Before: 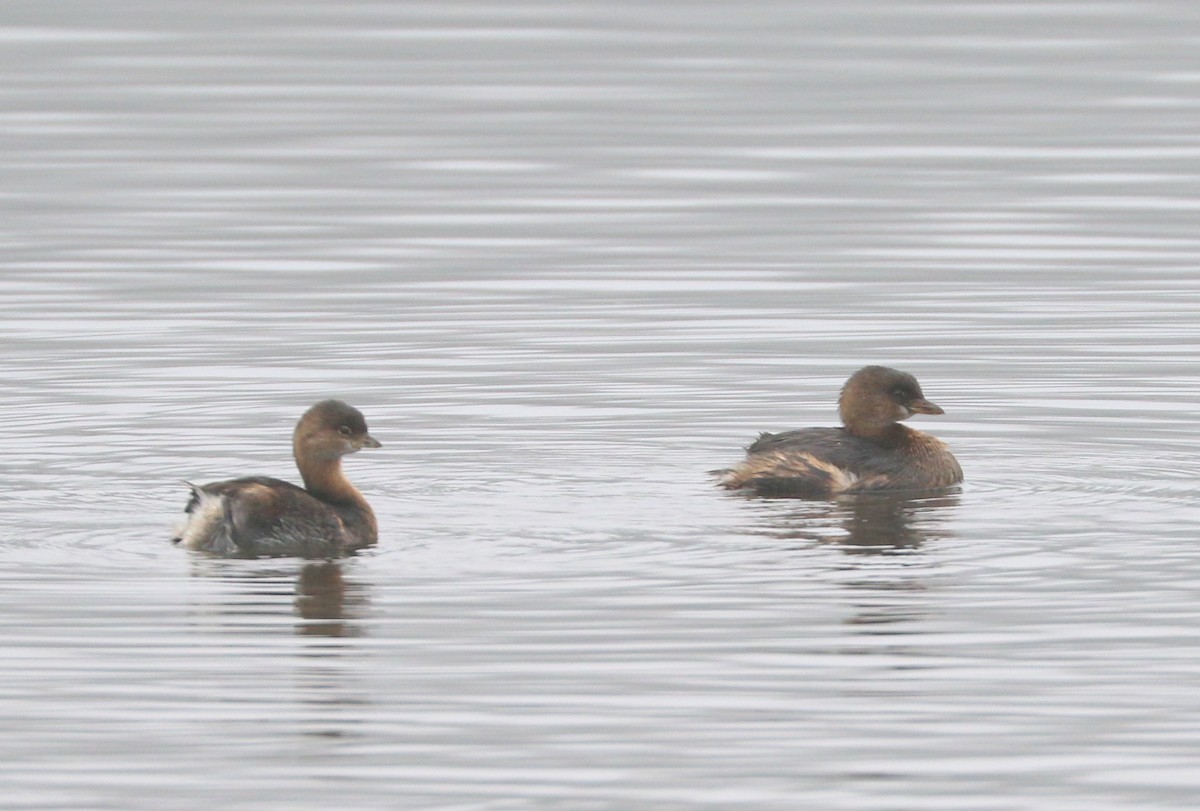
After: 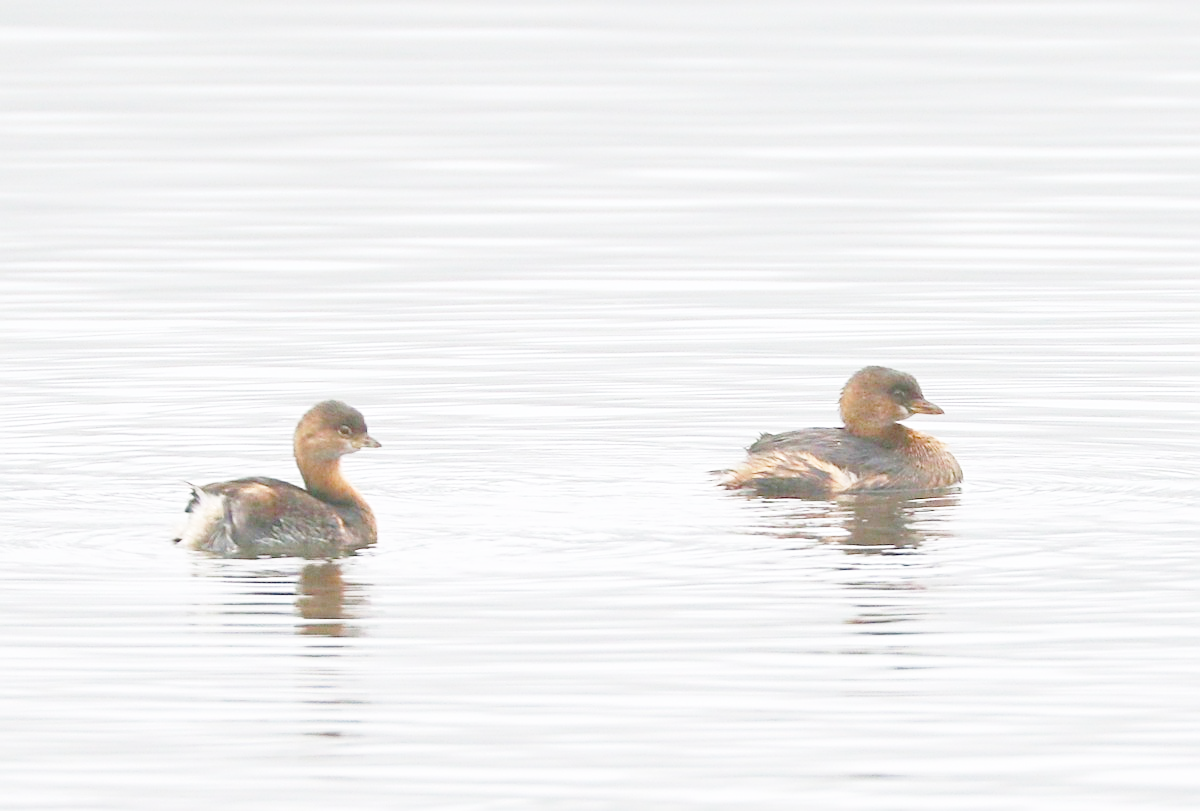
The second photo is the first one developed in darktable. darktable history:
color balance rgb: global offset › luminance -0.5%, perceptual saturation grading › highlights -17.77%, perceptual saturation grading › mid-tones 33.1%, perceptual saturation grading › shadows 50.52%, perceptual brilliance grading › highlights 10.8%, perceptual brilliance grading › shadows -10.8%, global vibrance 24.22%, contrast -25%
base curve: curves: ch0 [(0, 0) (0.028, 0.03) (0.121, 0.232) (0.46, 0.748) (0.859, 0.968) (1, 1)], preserve colors none
sharpen: on, module defaults
exposure: black level correction -0.002, exposure 0.54 EV, compensate highlight preservation false
